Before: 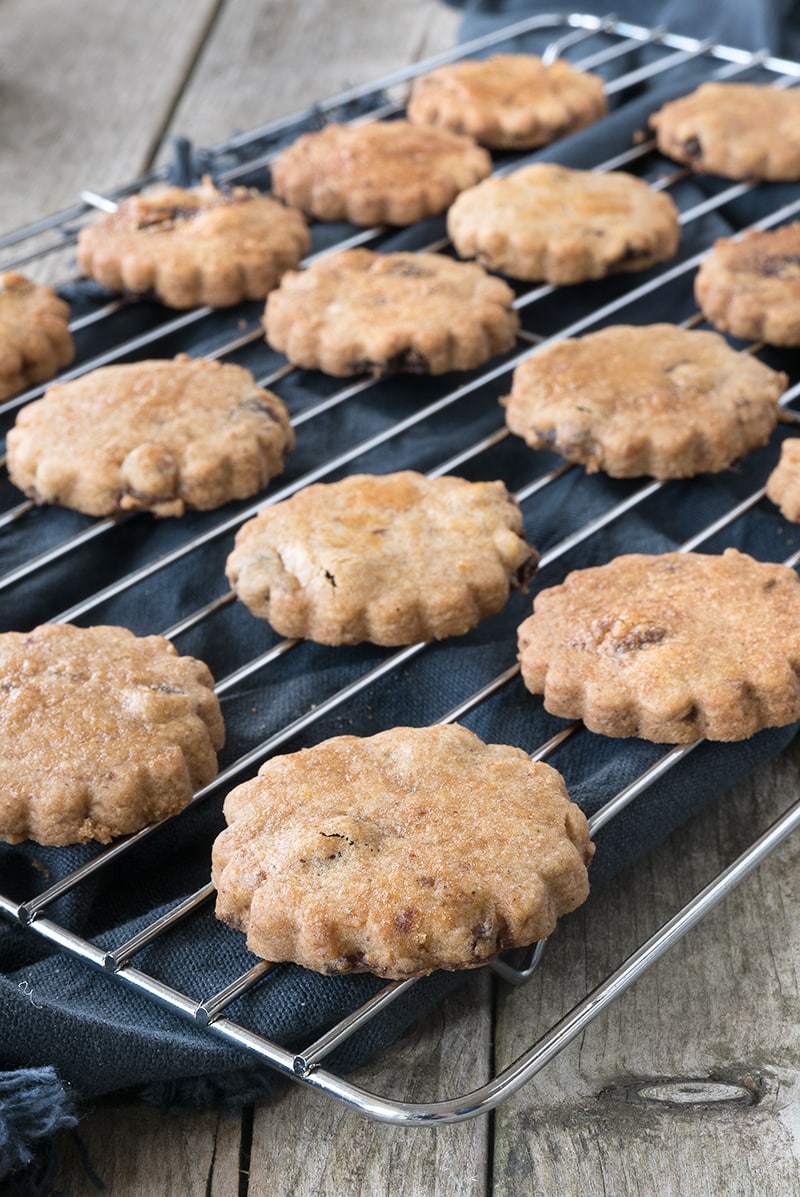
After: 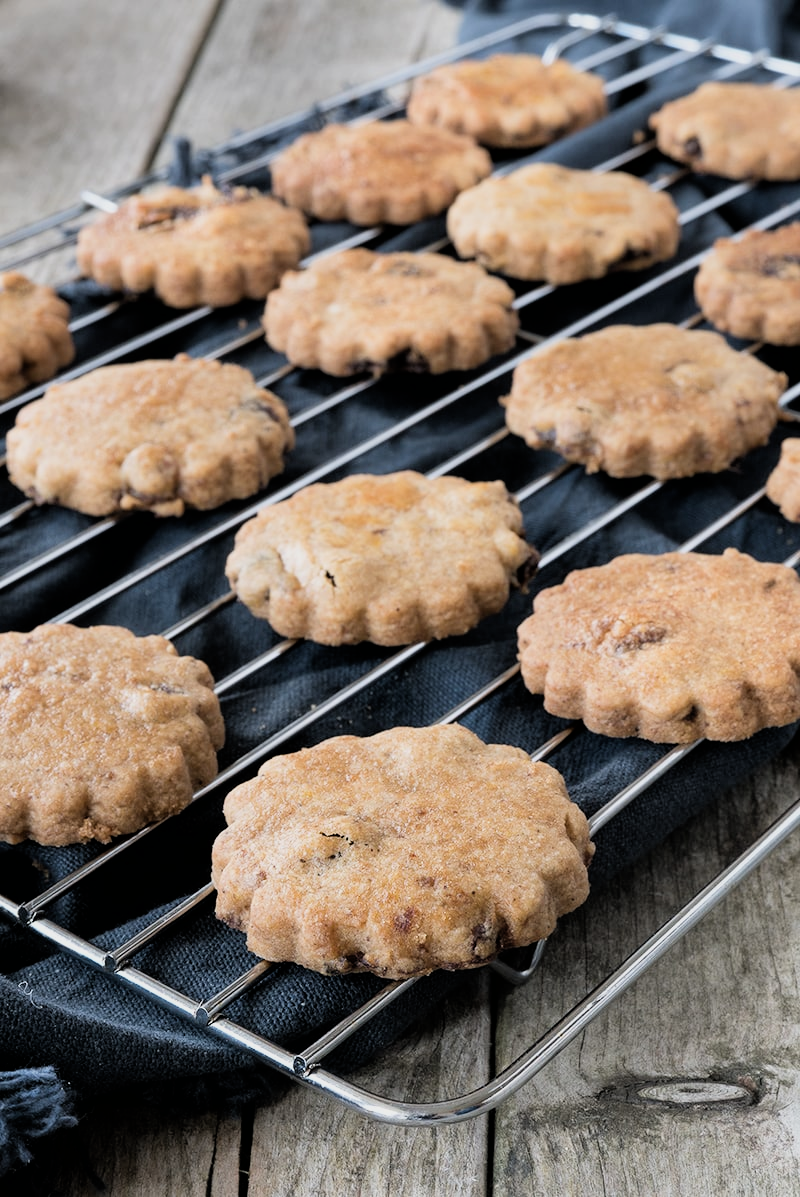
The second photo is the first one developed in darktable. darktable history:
filmic rgb: black relative exposure -11.75 EV, white relative exposure 5.44 EV, hardness 4.48, latitude 49.94%, contrast 1.143
tone equalizer: edges refinement/feathering 500, mask exposure compensation -1.57 EV, preserve details no
